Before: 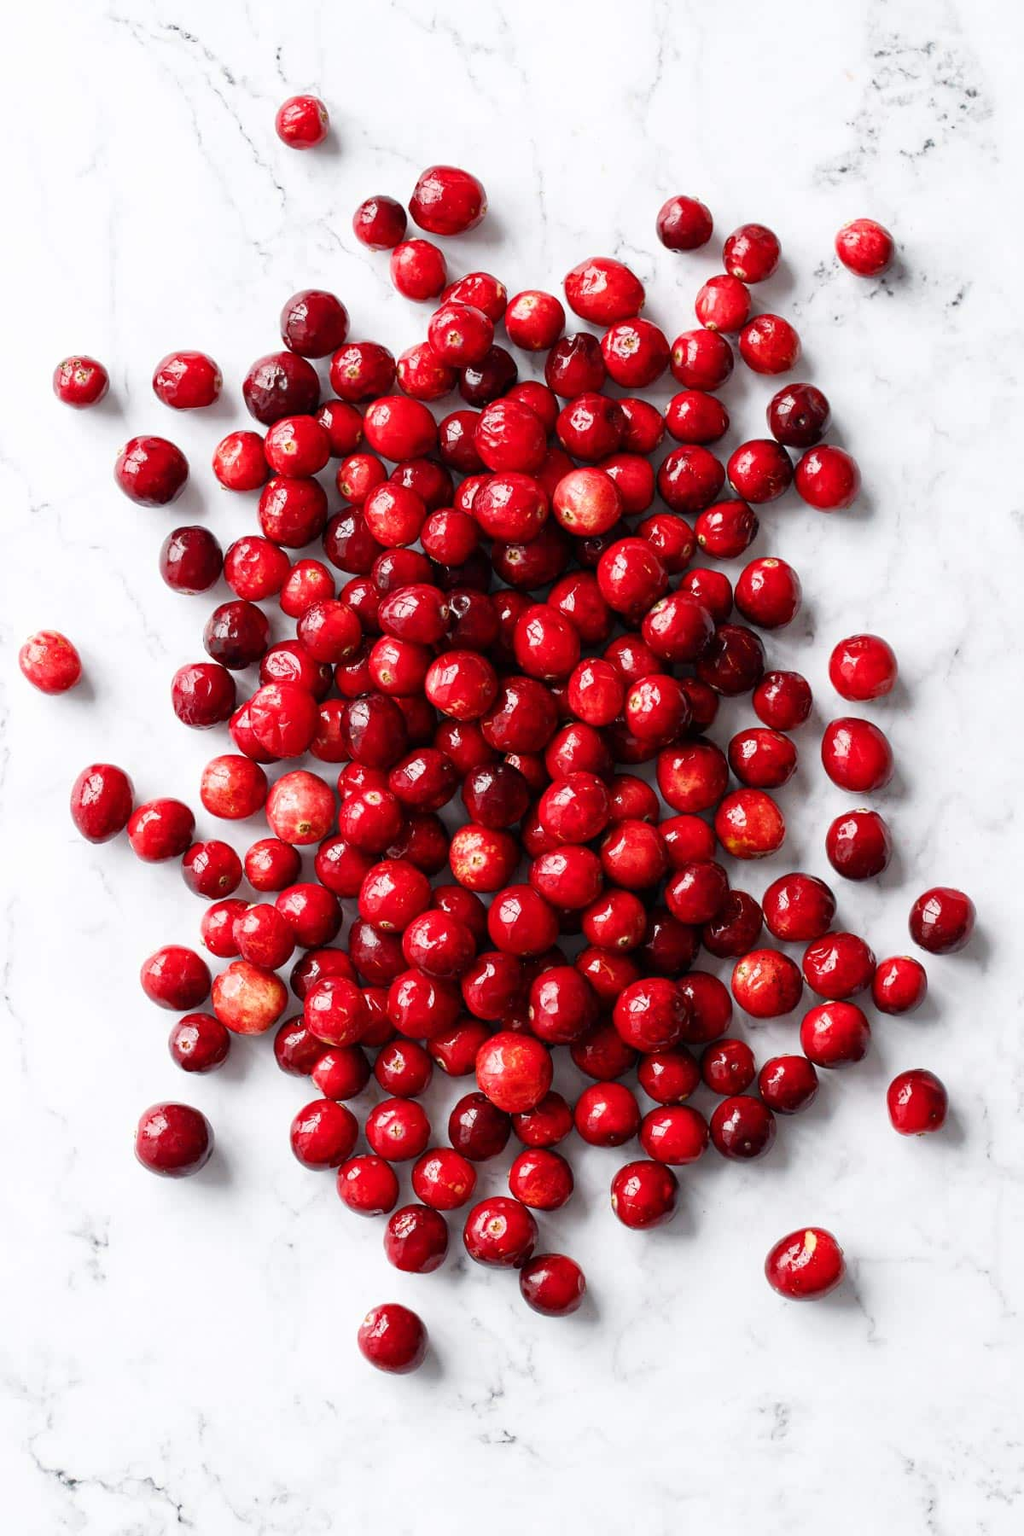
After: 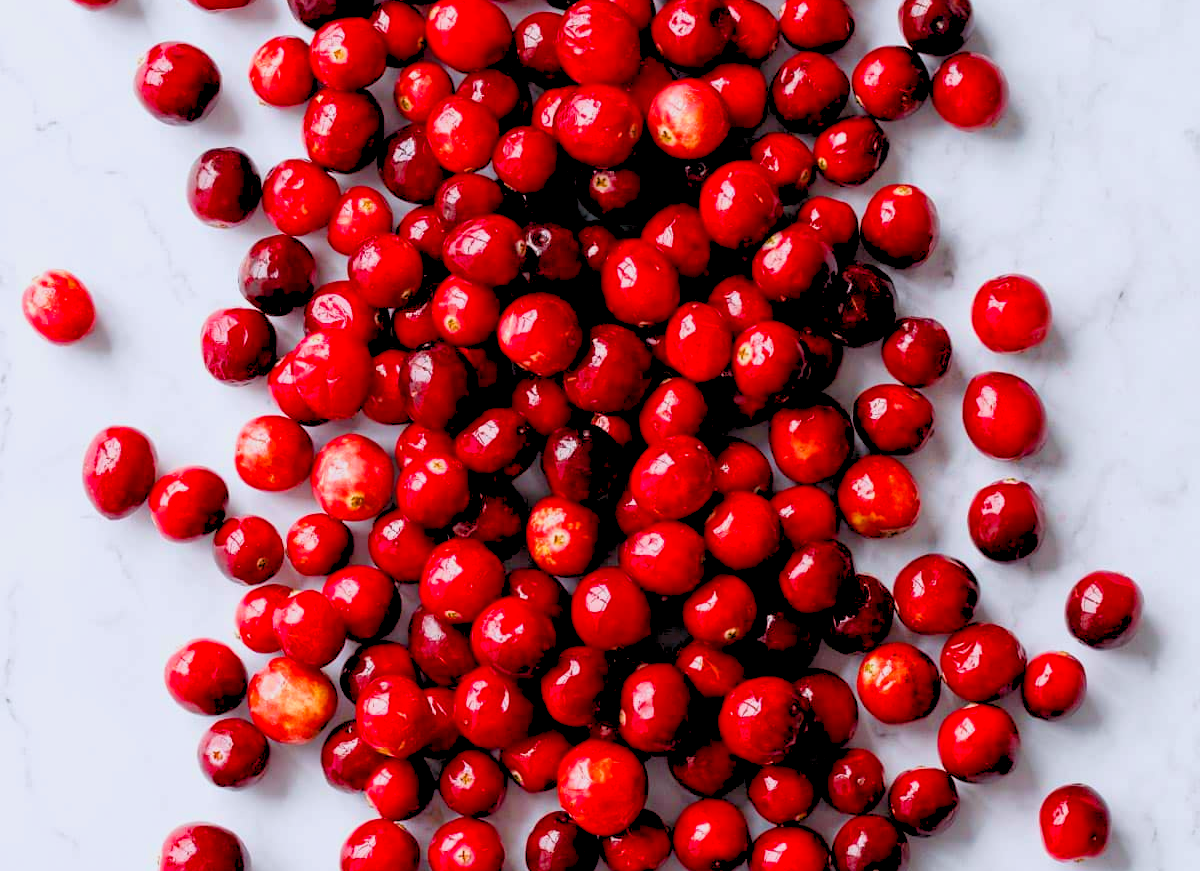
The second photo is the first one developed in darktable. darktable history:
color correction: highlights a* -0.137, highlights b* -5.91, shadows a* -0.137, shadows b* -0.137
rgb levels: preserve colors sum RGB, levels [[0.038, 0.433, 0.934], [0, 0.5, 1], [0, 0.5, 1]]
crop and rotate: top 26.056%, bottom 25.543%
color balance rgb: linear chroma grading › global chroma 15%, perceptual saturation grading › global saturation 30%
